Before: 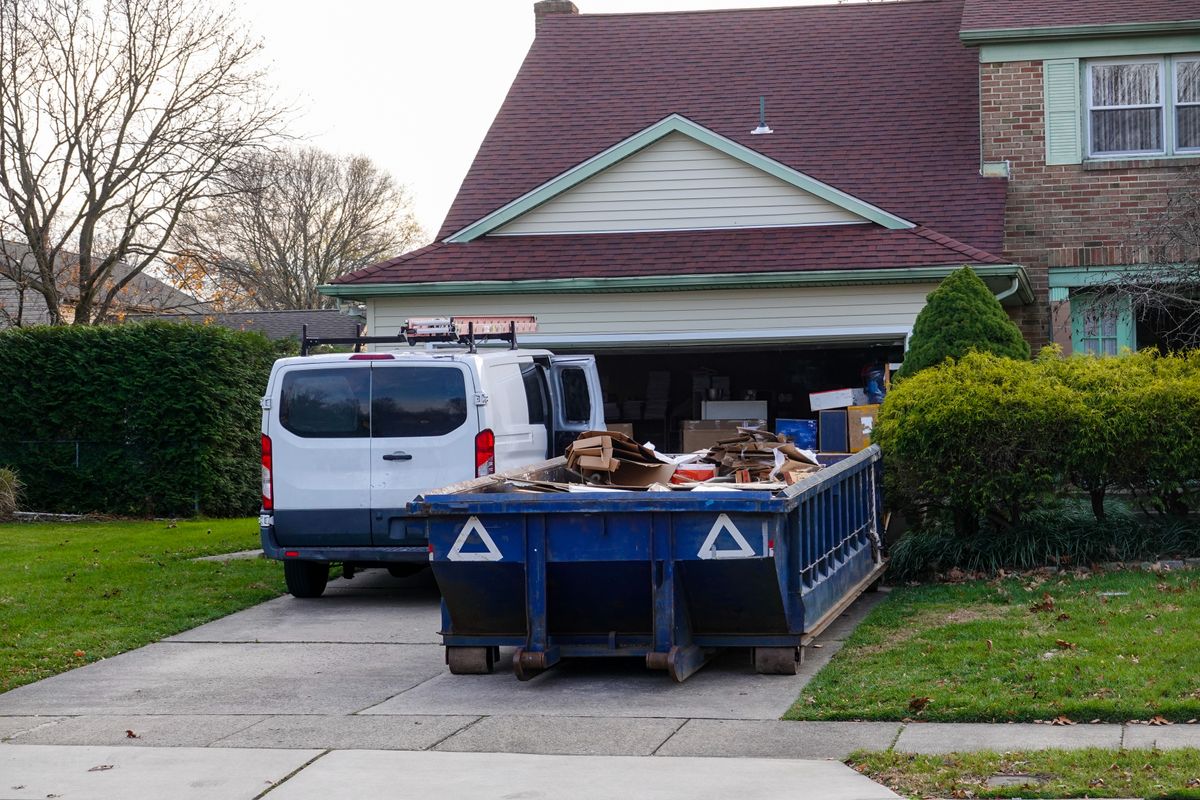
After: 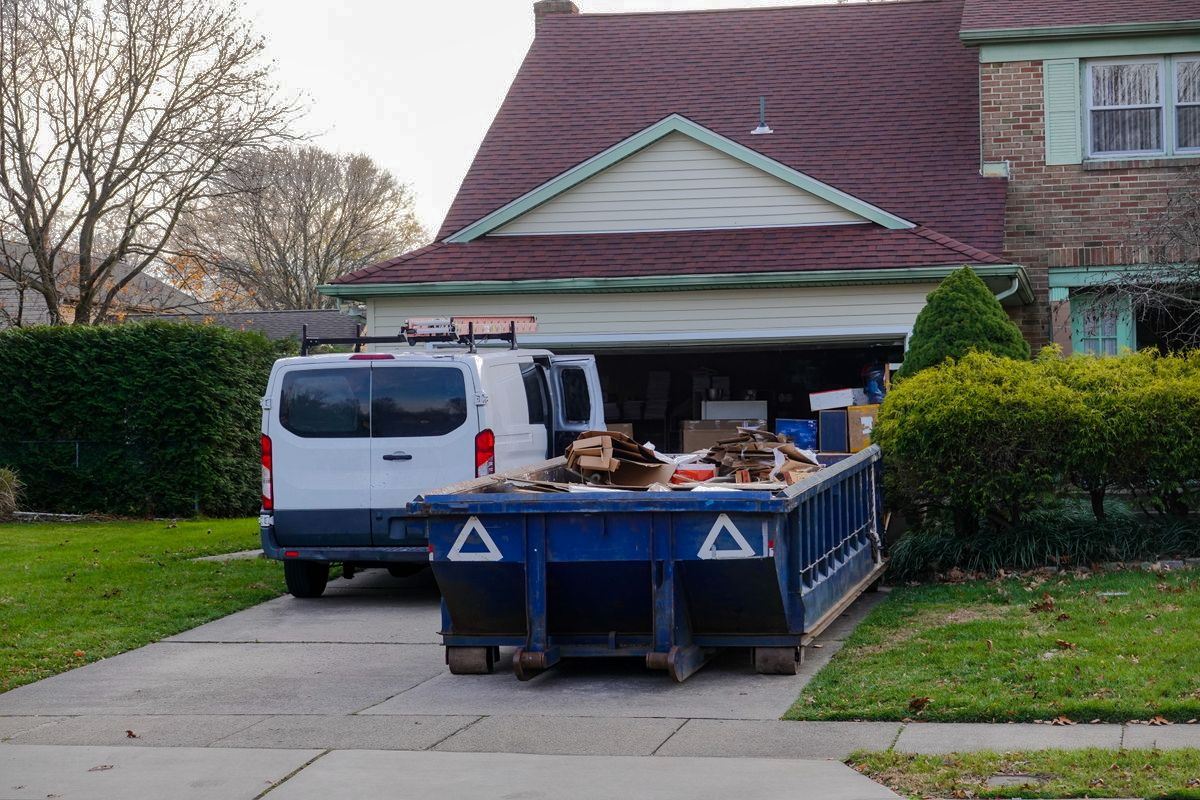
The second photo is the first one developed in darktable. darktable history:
shadows and highlights: shadows -18.46, highlights -73.58
